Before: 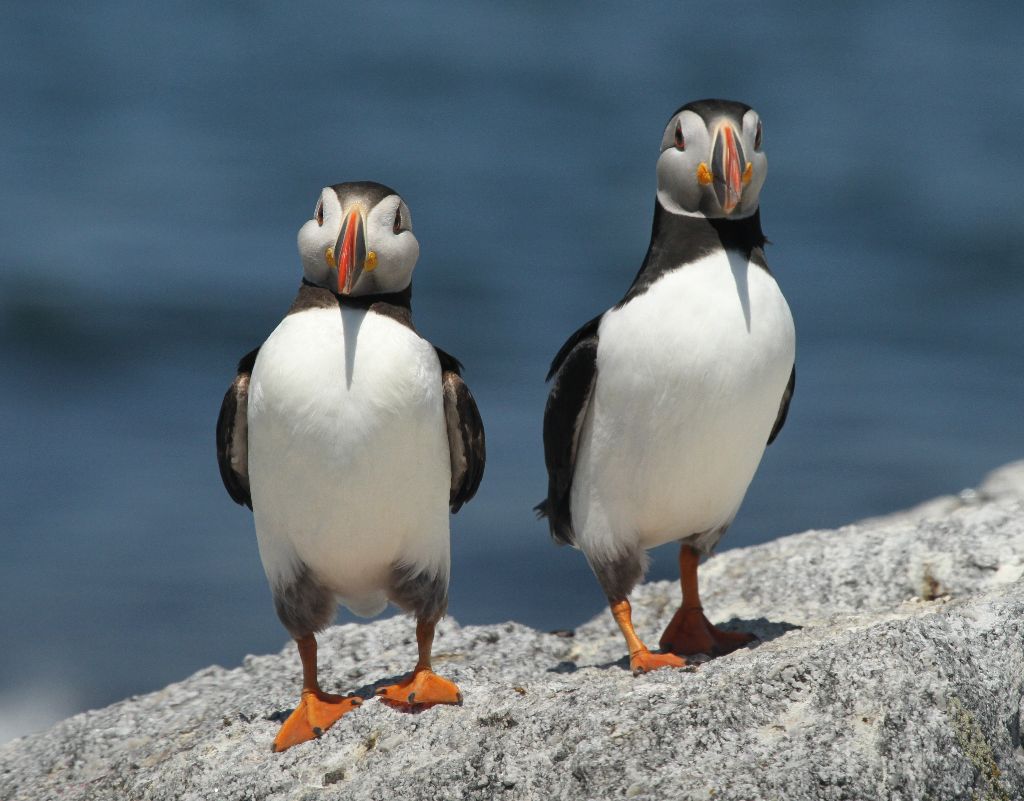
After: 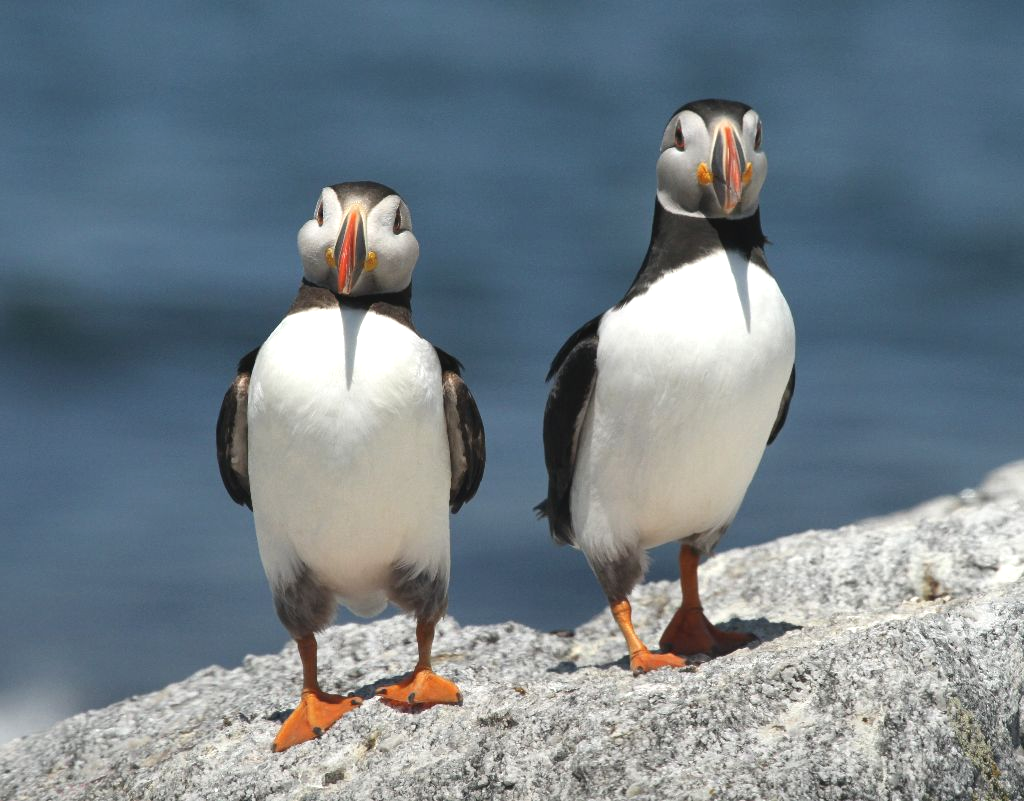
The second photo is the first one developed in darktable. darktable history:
exposure: exposure 0.556 EV, compensate highlight preservation false
contrast brightness saturation: contrast -0.08, brightness -0.04, saturation -0.11
